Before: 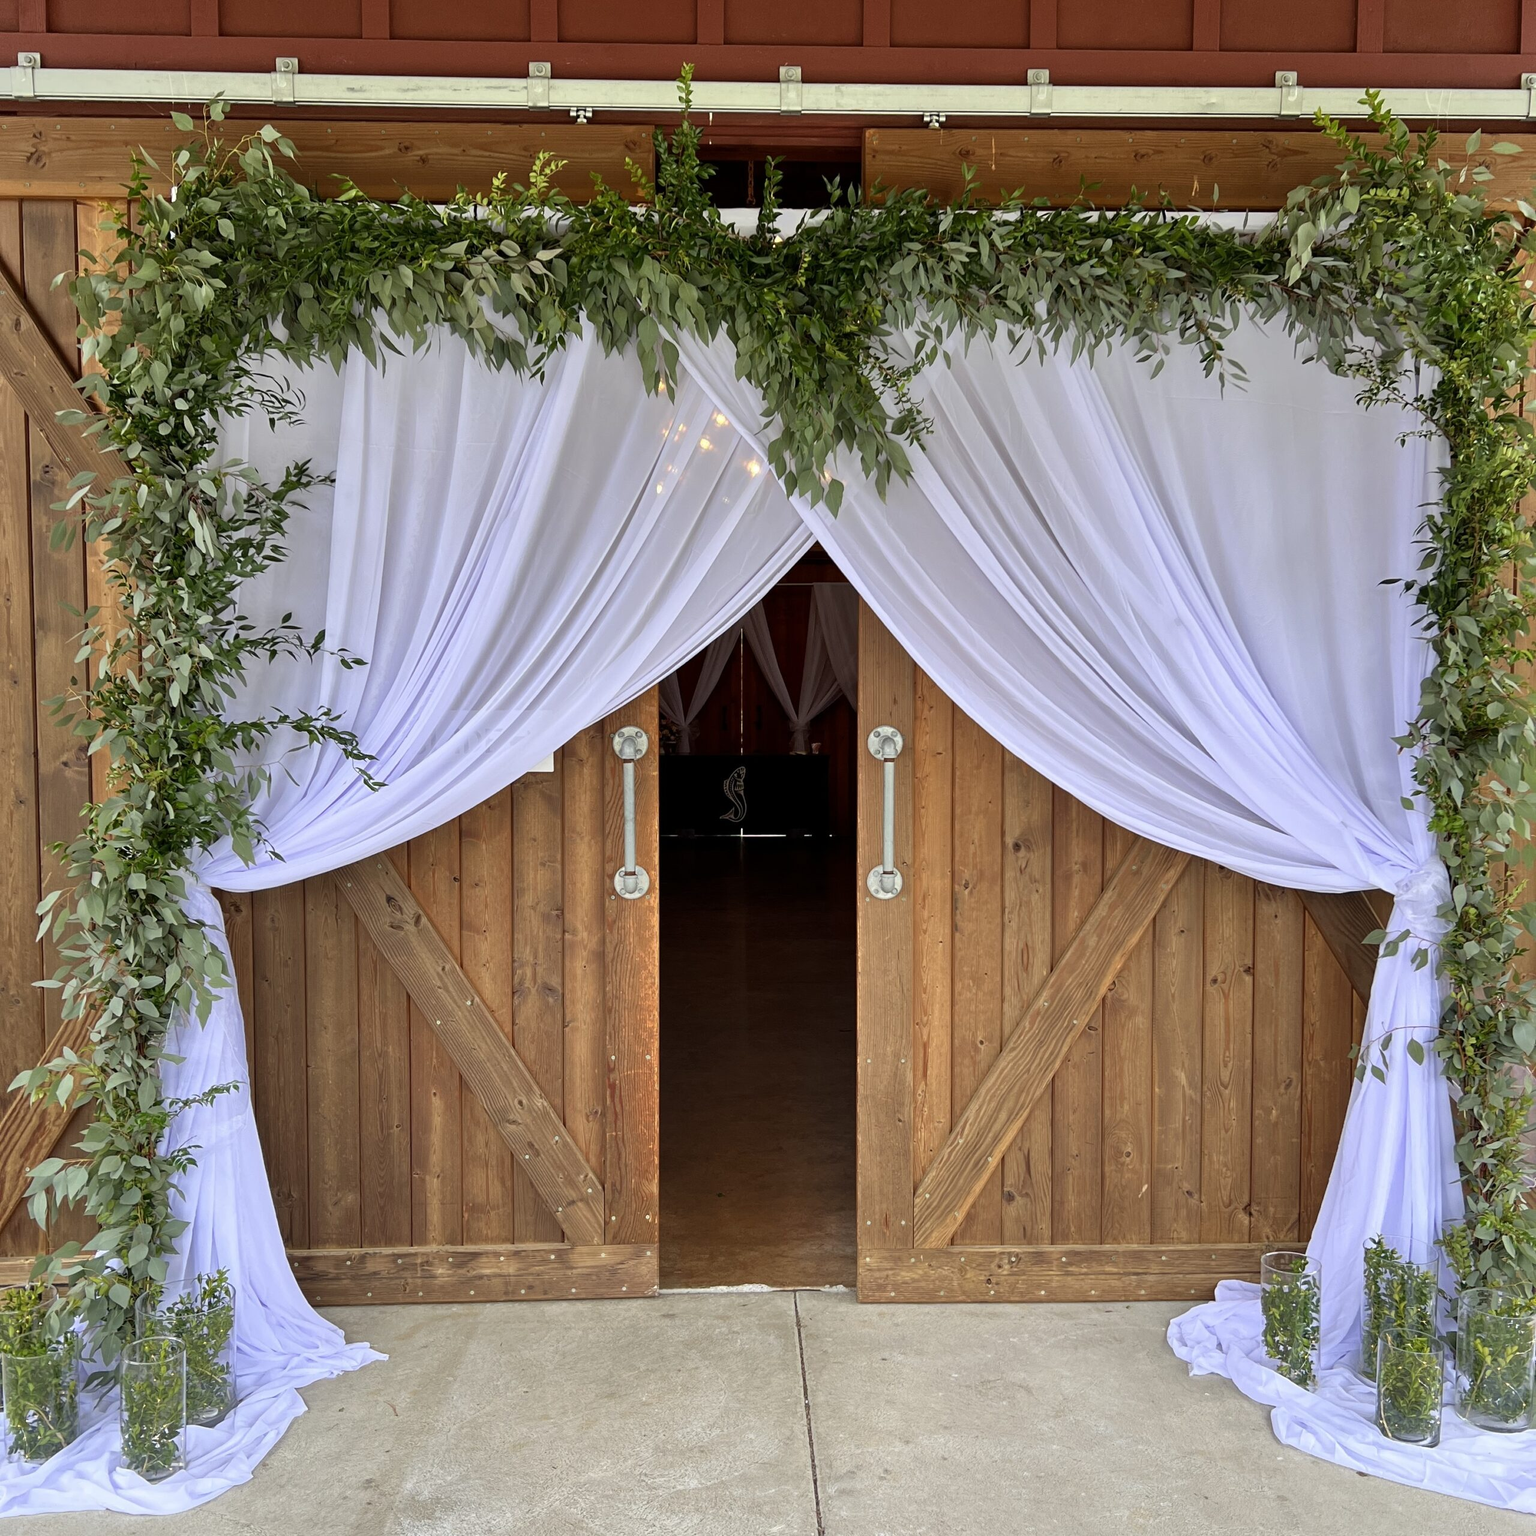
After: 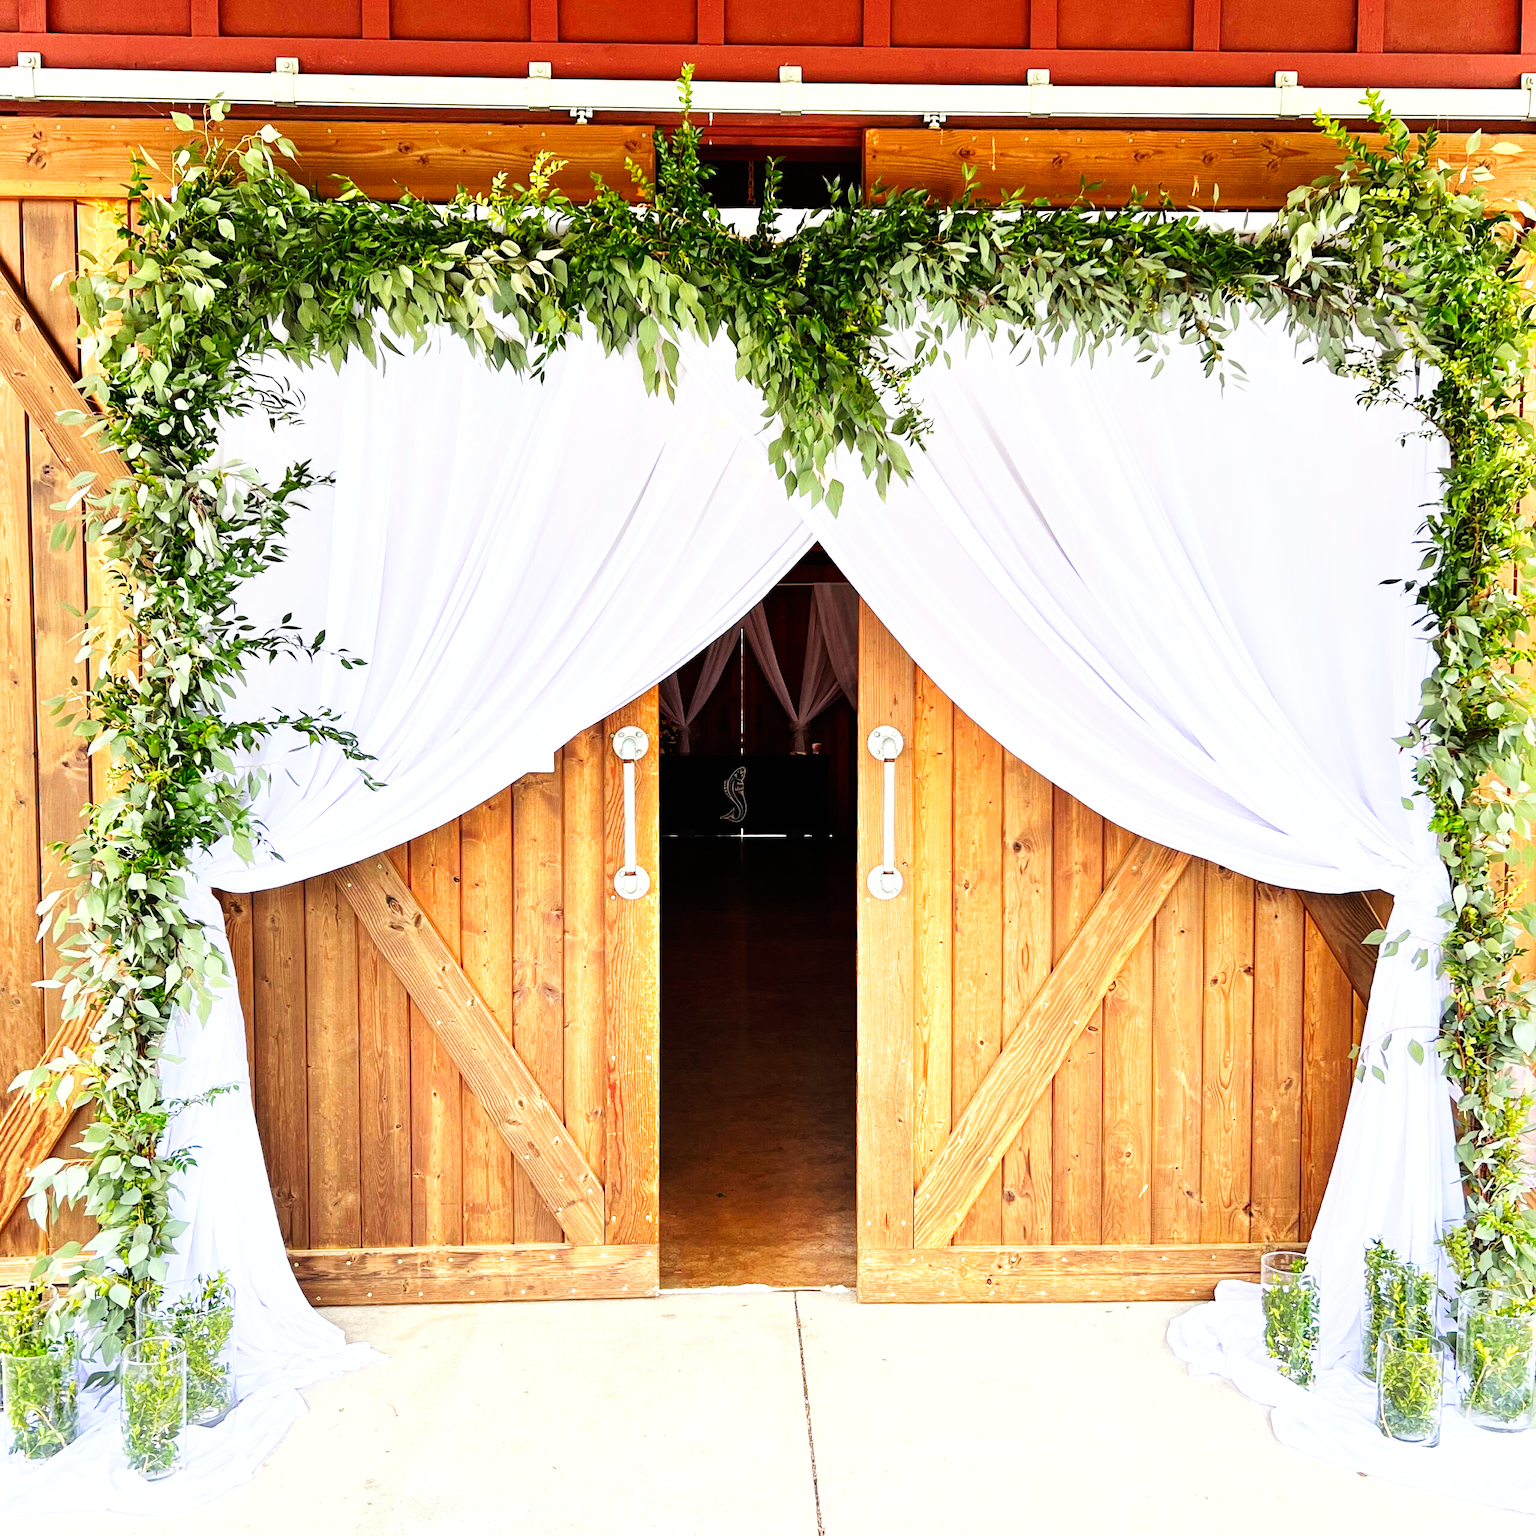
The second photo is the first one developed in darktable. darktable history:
tone curve: curves: ch0 [(0, 0) (0.541, 0.628) (0.906, 0.997)]
base curve: curves: ch0 [(0, 0) (0.007, 0.004) (0.027, 0.03) (0.046, 0.07) (0.207, 0.54) (0.442, 0.872) (0.673, 0.972) (1, 1)], preserve colors none
